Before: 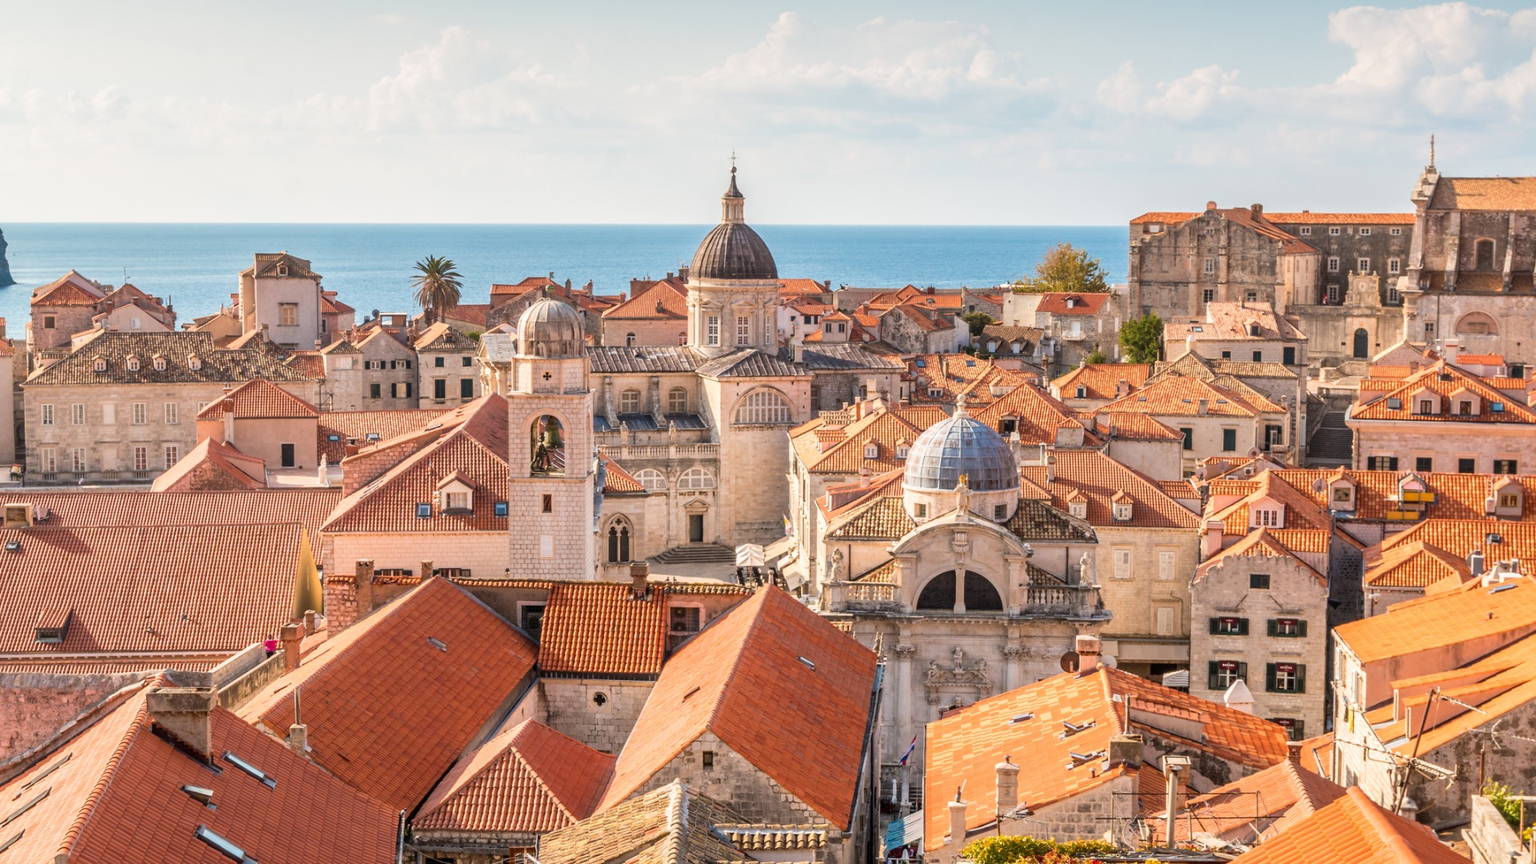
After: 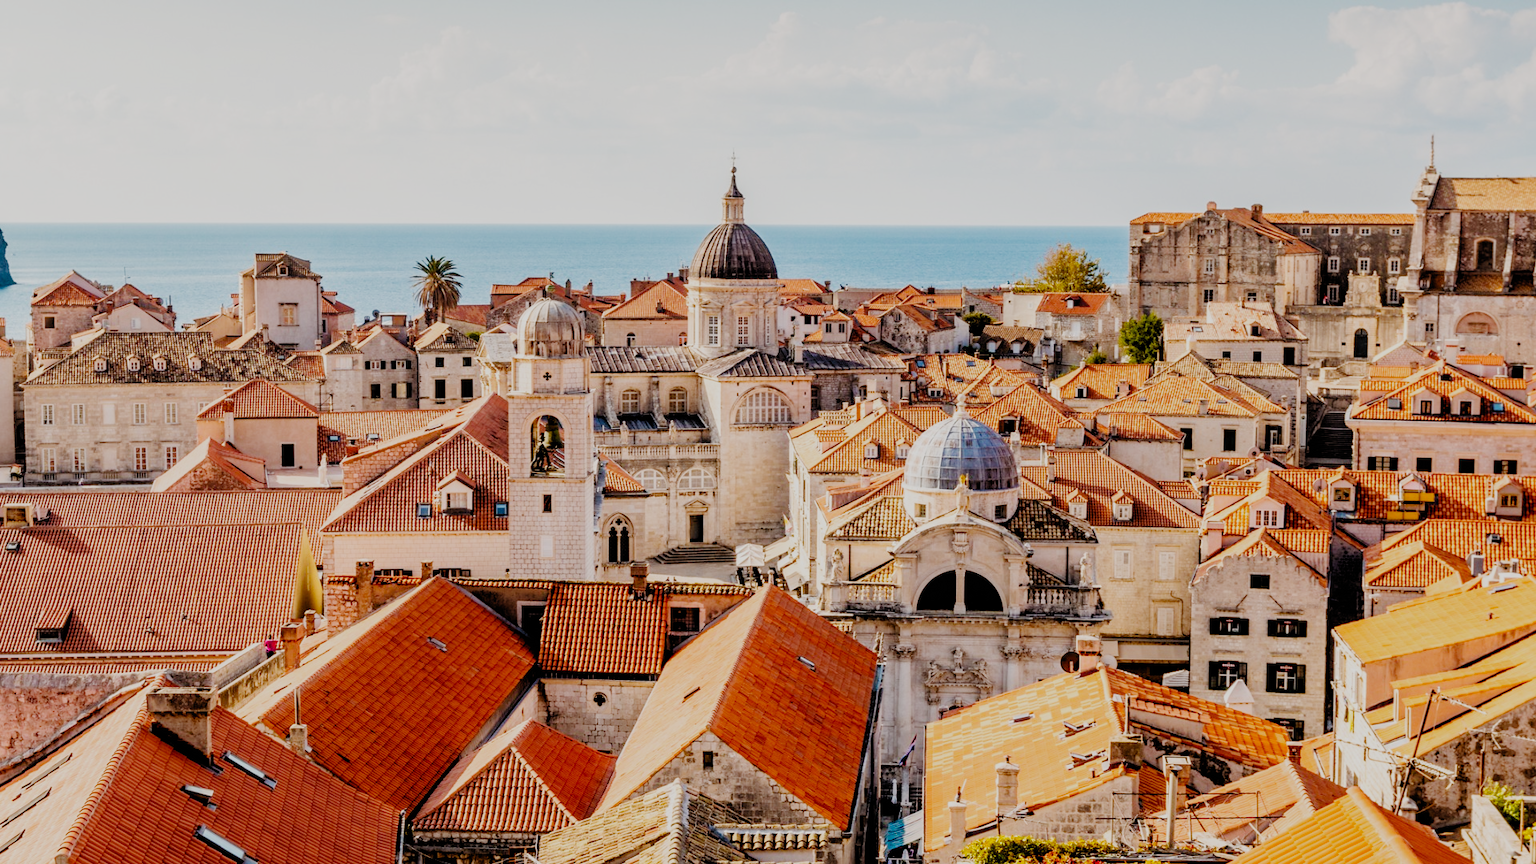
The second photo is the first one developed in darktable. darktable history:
filmic rgb: black relative exposure -3.08 EV, white relative exposure 7.06 EV, hardness 1.46, contrast 1.354, preserve chrominance no, color science v4 (2020), iterations of high-quality reconstruction 10, type of noise poissonian
